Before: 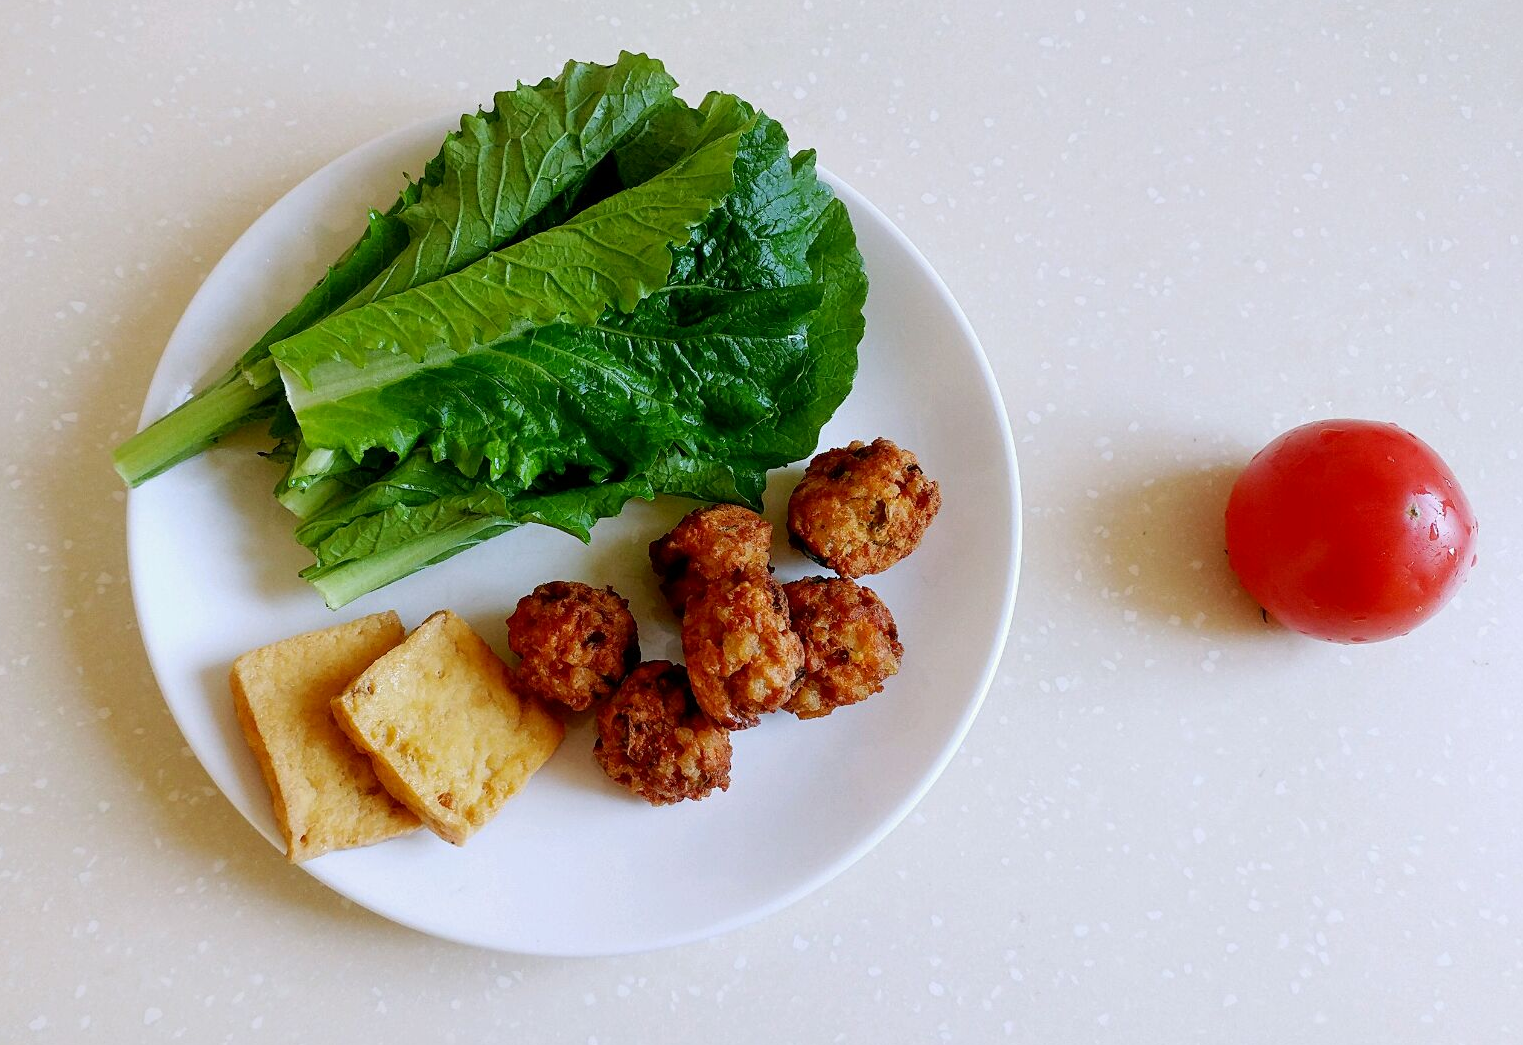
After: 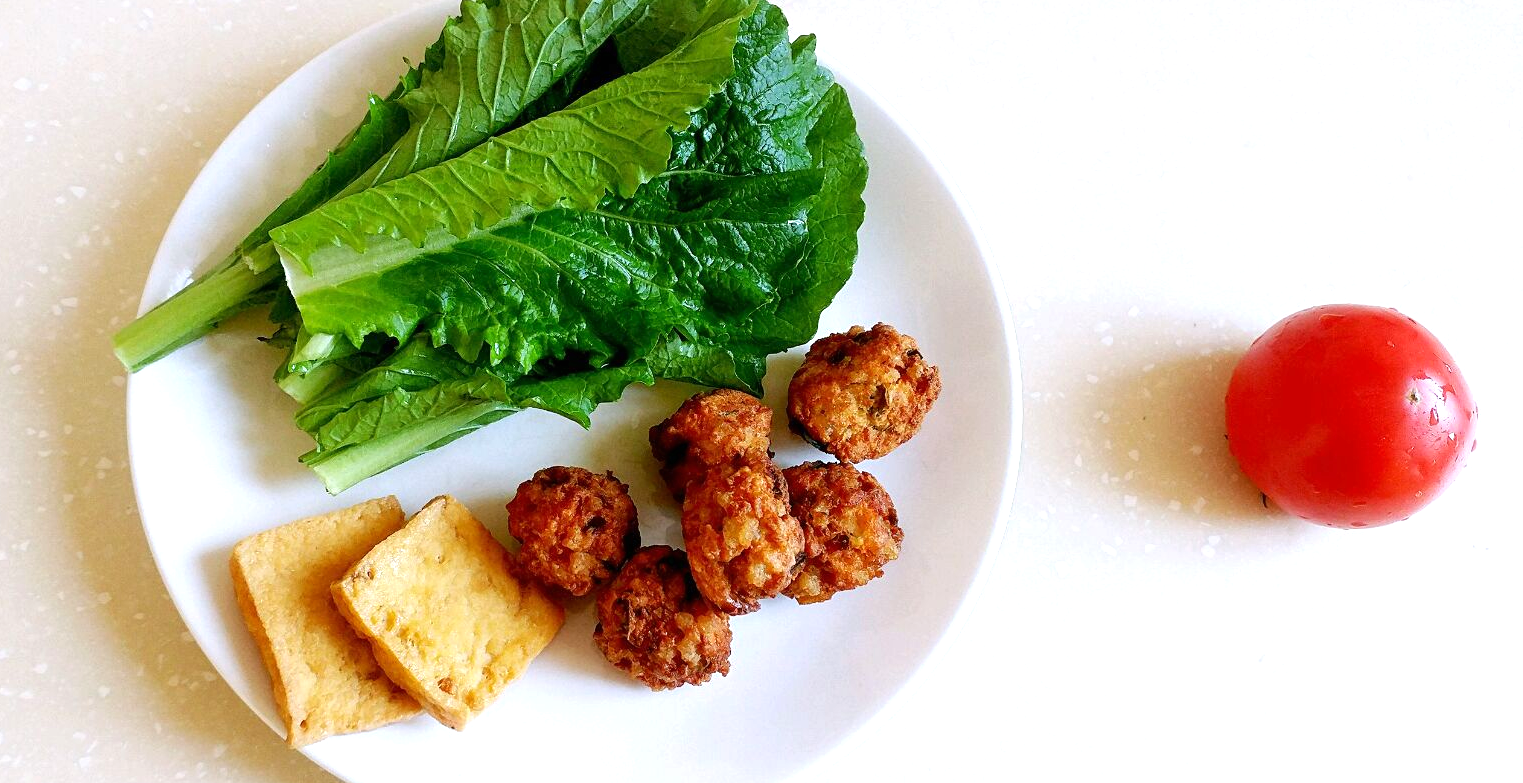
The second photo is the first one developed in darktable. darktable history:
exposure: black level correction 0, exposure 0.6 EV, compensate highlight preservation false
crop: top 11.038%, bottom 13.962%
